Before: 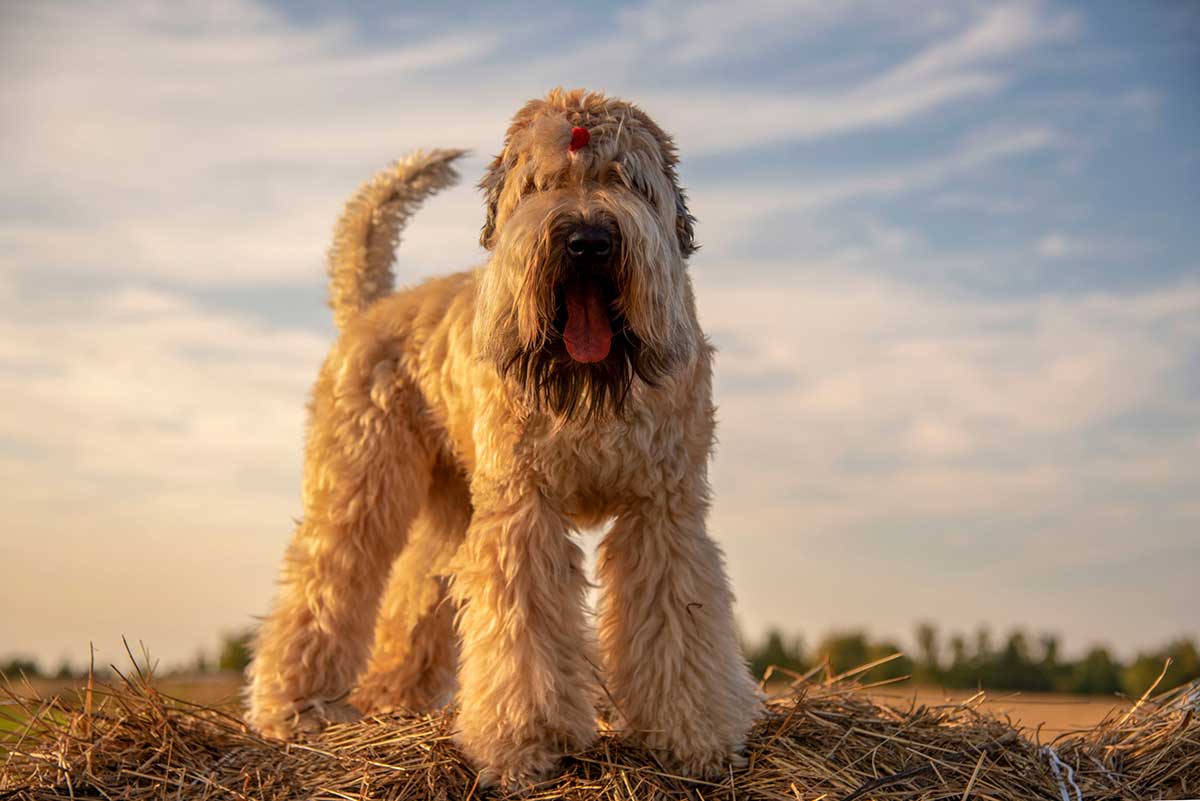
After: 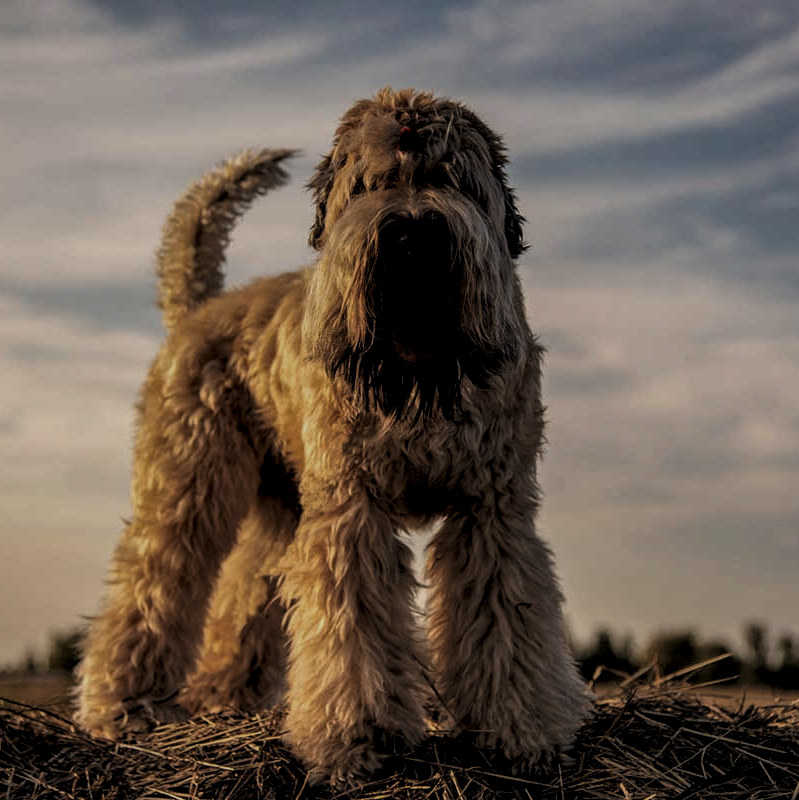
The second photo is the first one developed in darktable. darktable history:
crop and rotate: left 14.292%, right 19.041%
local contrast: detail 130%
exposure: black level correction -0.016, exposure -1.018 EV, compensate highlight preservation false
levels: levels [0.182, 0.542, 0.902]
